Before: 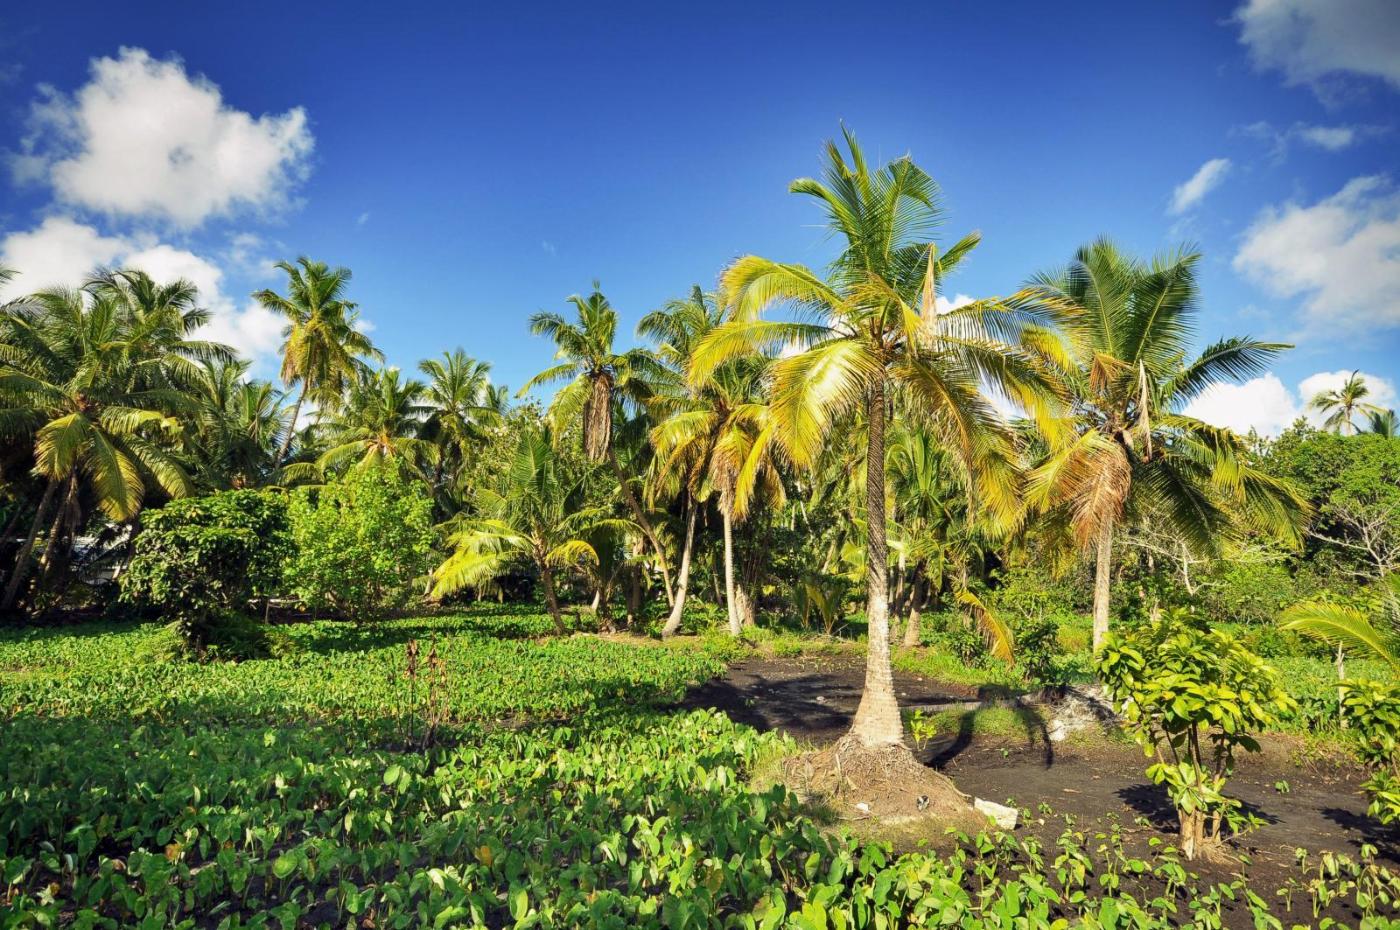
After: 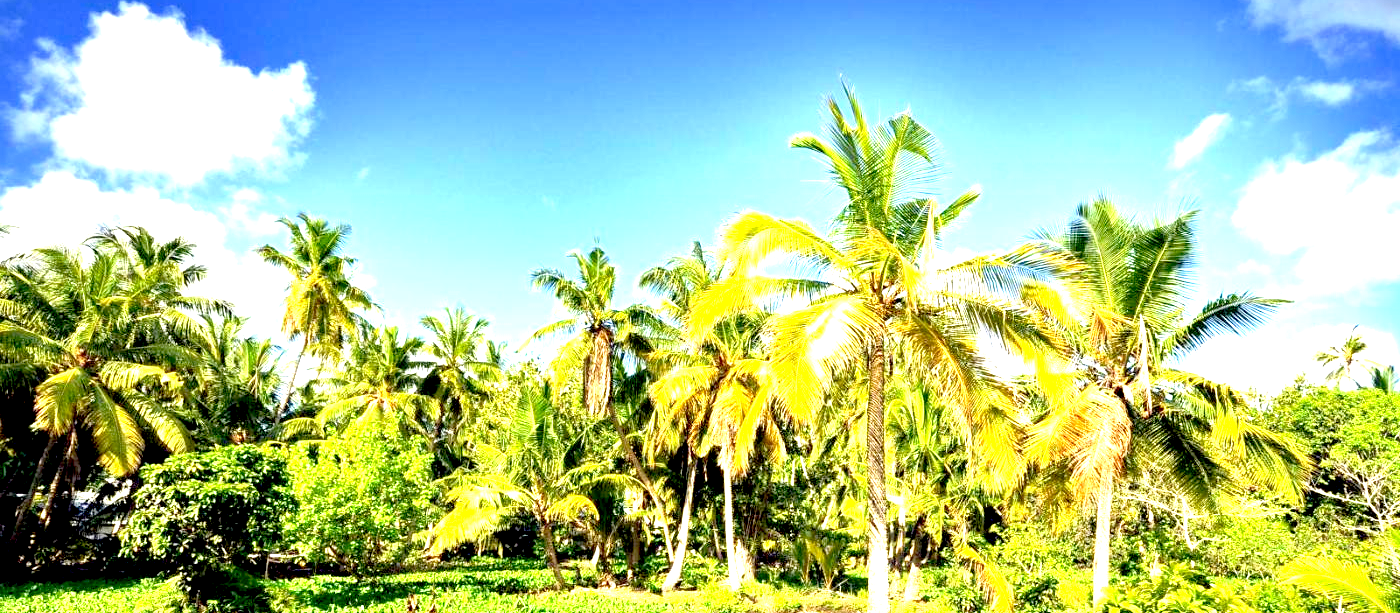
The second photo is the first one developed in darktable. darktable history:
crop and rotate: top 4.878%, bottom 29.146%
exposure: black level correction 0.014, exposure 1.774 EV, compensate exposure bias true, compensate highlight preservation false
